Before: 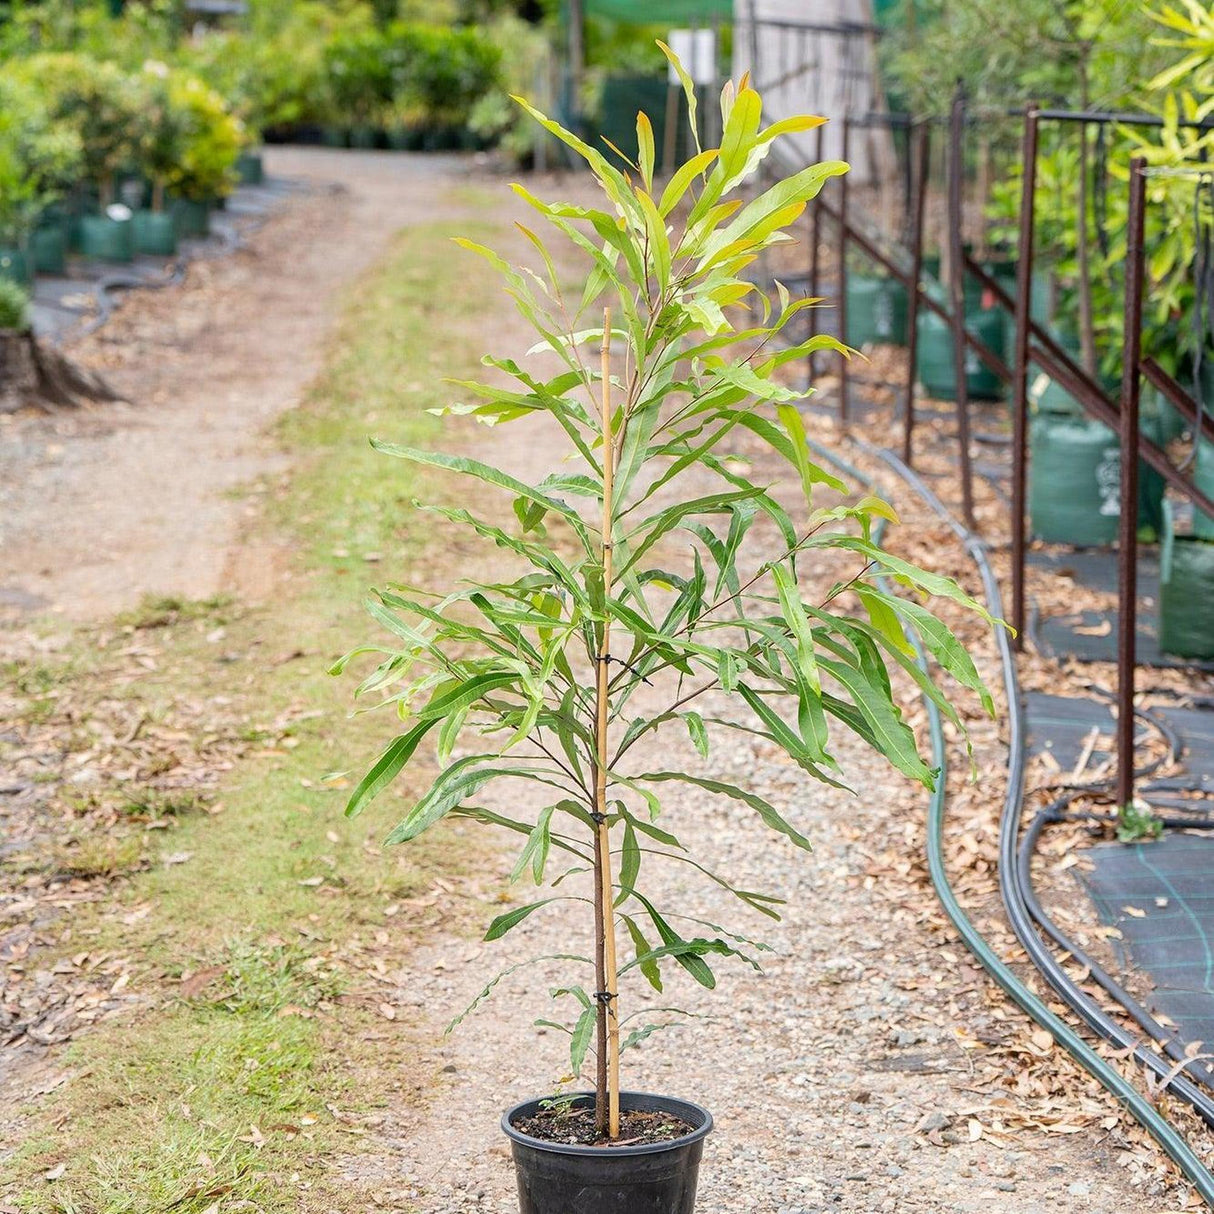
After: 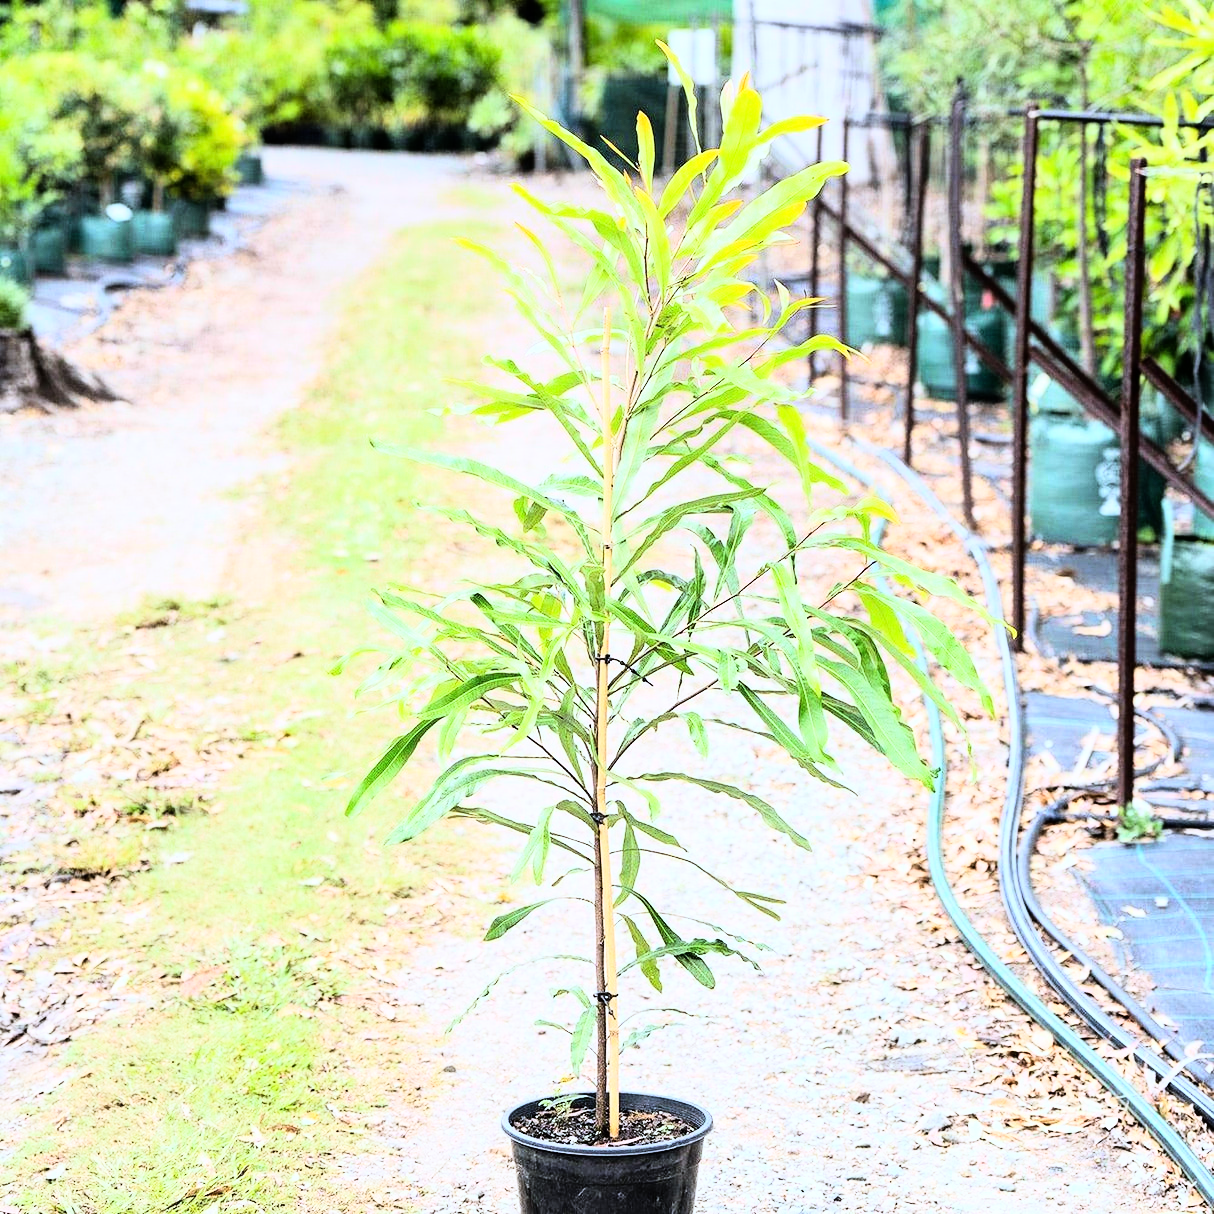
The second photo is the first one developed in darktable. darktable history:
rgb curve: curves: ch0 [(0, 0) (0.21, 0.15) (0.24, 0.21) (0.5, 0.75) (0.75, 0.96) (0.89, 0.99) (1, 1)]; ch1 [(0, 0.02) (0.21, 0.13) (0.25, 0.2) (0.5, 0.67) (0.75, 0.9) (0.89, 0.97) (1, 1)]; ch2 [(0, 0.02) (0.21, 0.13) (0.25, 0.2) (0.5, 0.67) (0.75, 0.9) (0.89, 0.97) (1, 1)], compensate middle gray true
white balance: red 0.924, blue 1.095
